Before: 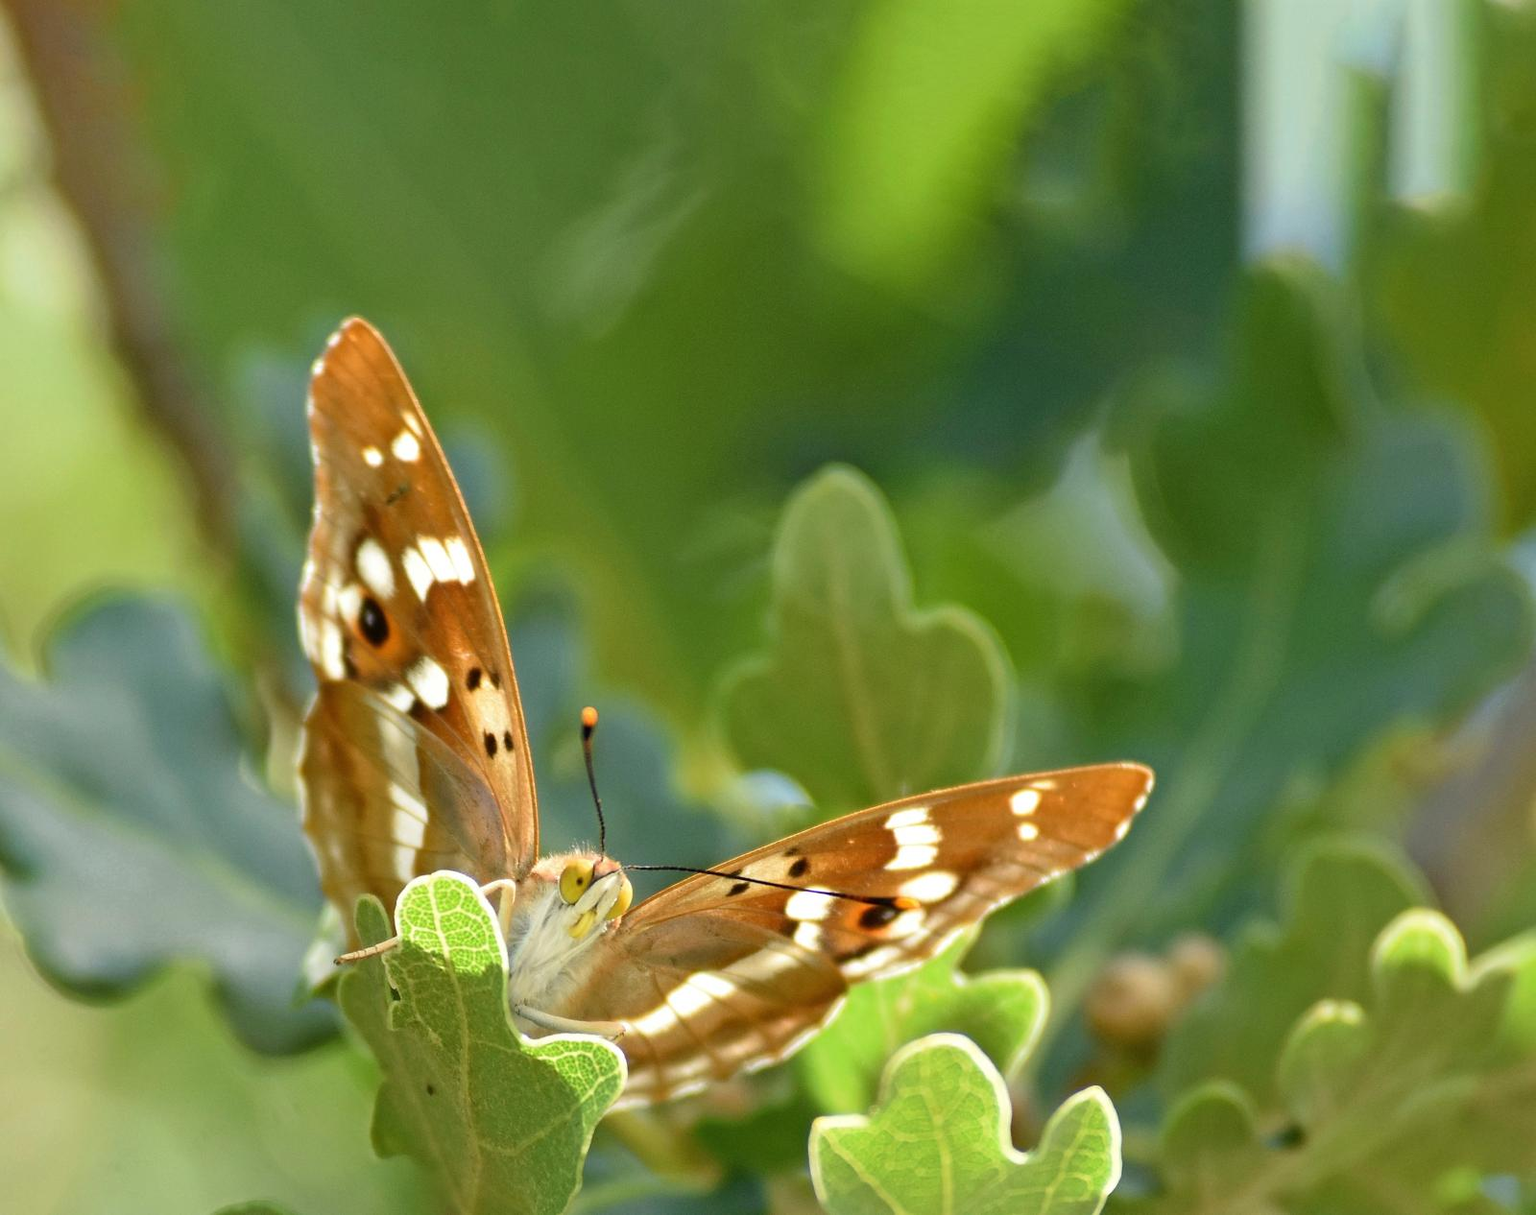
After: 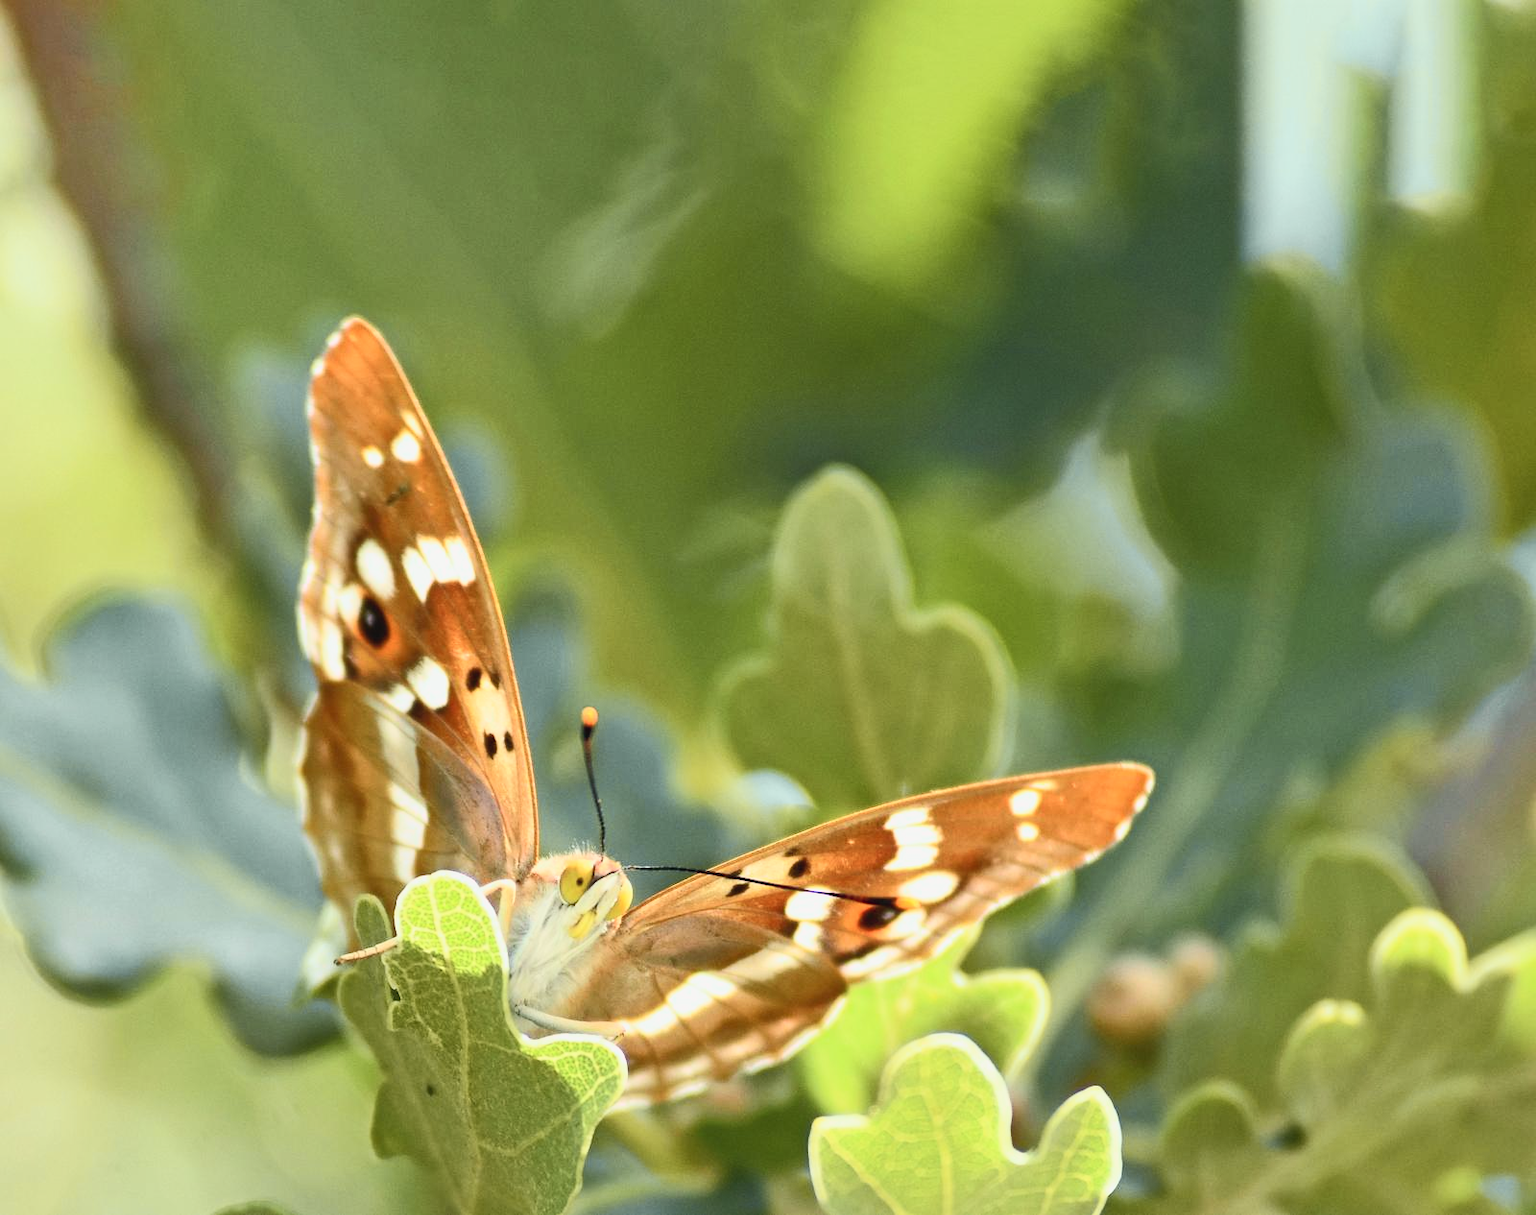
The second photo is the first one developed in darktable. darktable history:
tone curve: curves: ch0 [(0, 0.026) (0.172, 0.194) (0.398, 0.437) (0.469, 0.544) (0.612, 0.741) (0.845, 0.926) (1, 0.968)]; ch1 [(0, 0) (0.437, 0.453) (0.472, 0.467) (0.502, 0.502) (0.531, 0.537) (0.574, 0.583) (0.617, 0.64) (0.699, 0.749) (0.859, 0.919) (1, 1)]; ch2 [(0, 0) (0.33, 0.301) (0.421, 0.443) (0.476, 0.502) (0.511, 0.504) (0.553, 0.55) (0.595, 0.586) (0.664, 0.664) (1, 1)], color space Lab, independent channels, preserve colors none
